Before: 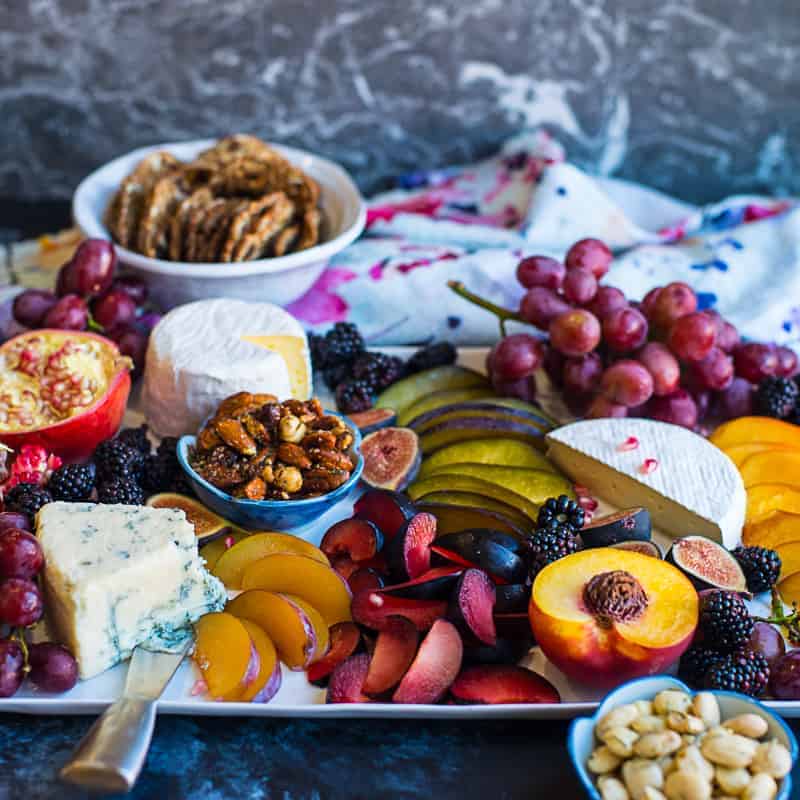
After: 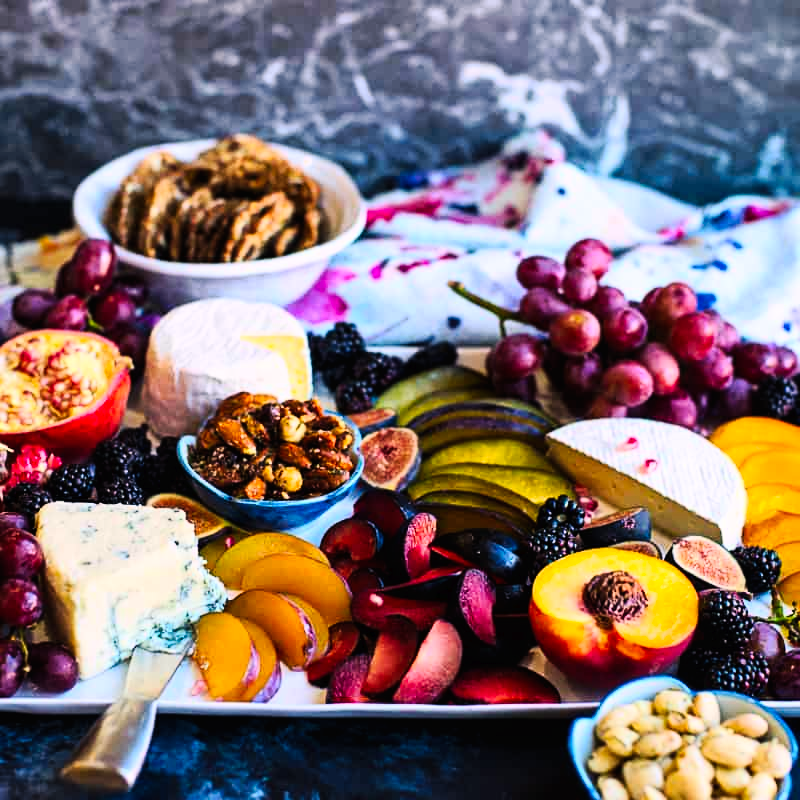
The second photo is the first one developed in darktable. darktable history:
base curve: curves: ch0 [(0, 0) (0.005, 0.002) (0.193, 0.295) (0.399, 0.664) (0.75, 0.928) (1, 1)]
tone curve: curves: ch0 [(0, 0) (0.003, 0.008) (0.011, 0.011) (0.025, 0.014) (0.044, 0.021) (0.069, 0.029) (0.1, 0.042) (0.136, 0.06) (0.177, 0.09) (0.224, 0.126) (0.277, 0.177) (0.335, 0.243) (0.399, 0.31) (0.468, 0.388) (0.543, 0.484) (0.623, 0.585) (0.709, 0.683) (0.801, 0.775) (0.898, 0.873) (1, 1)], preserve colors none
color correction: highlights a* 5.81, highlights b* 4.84
